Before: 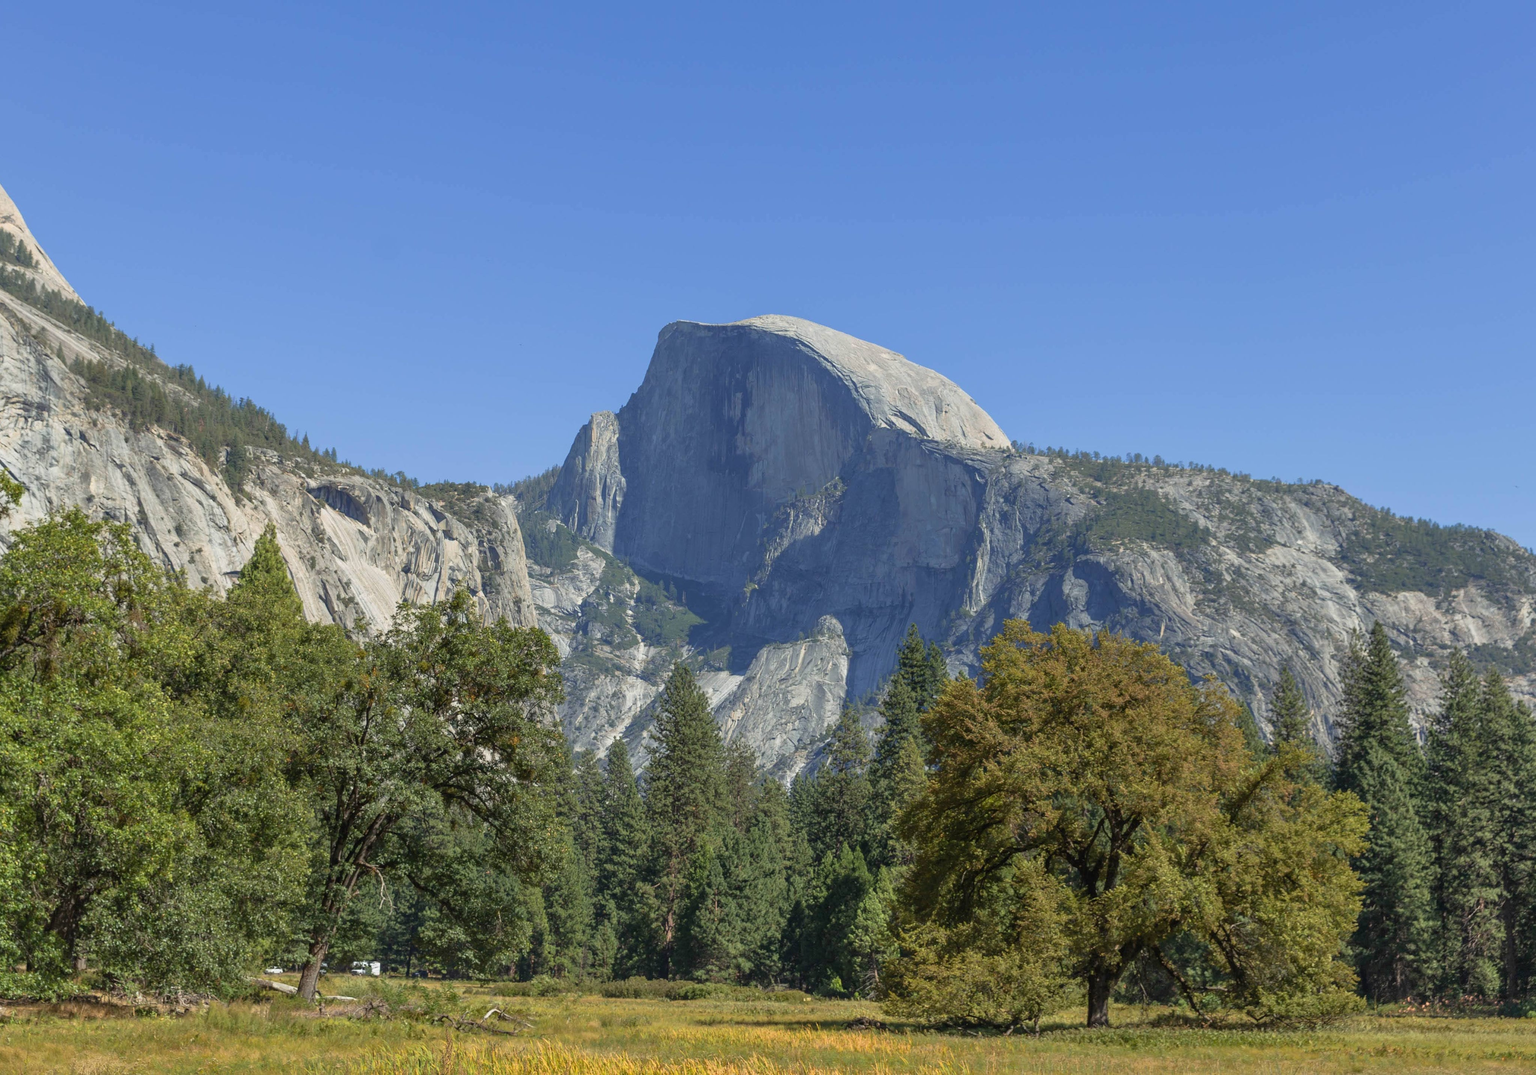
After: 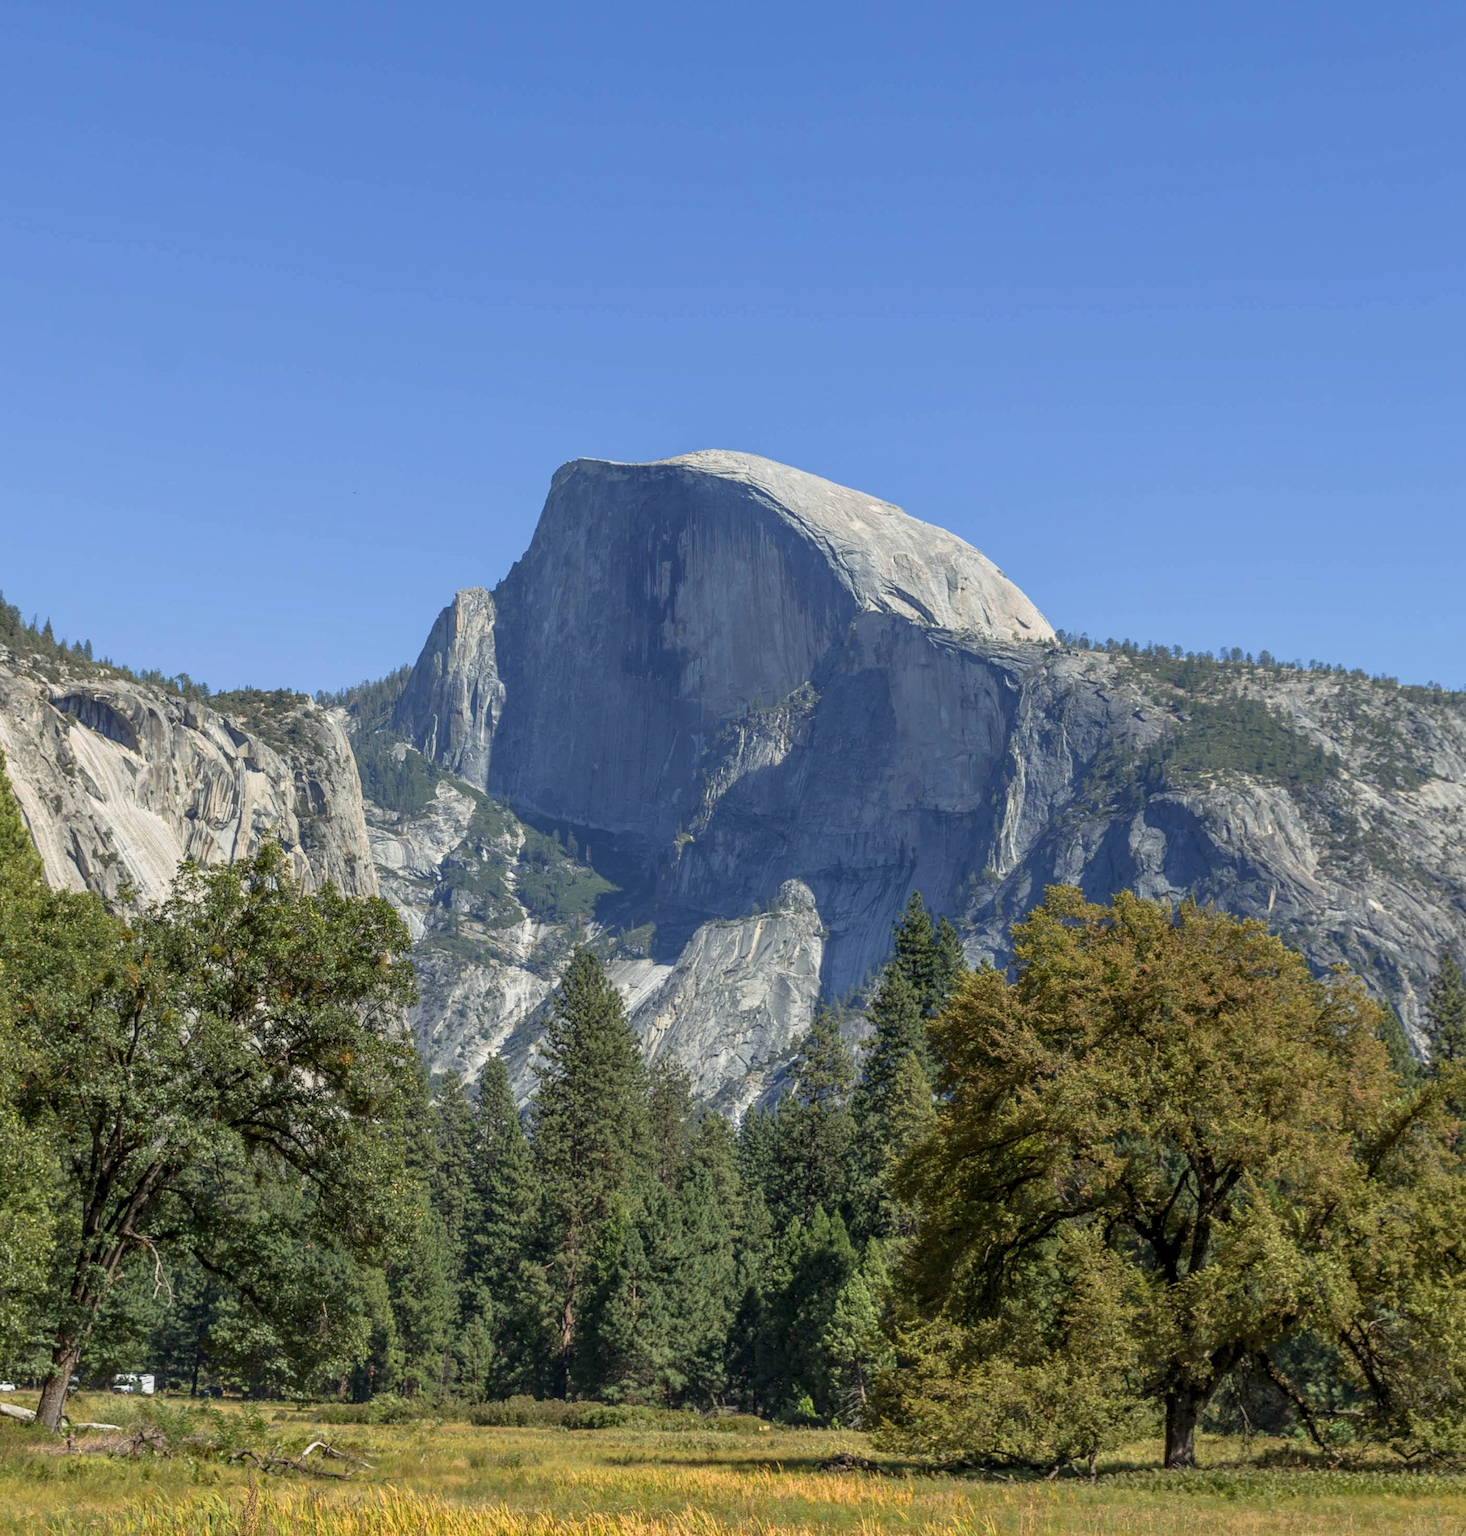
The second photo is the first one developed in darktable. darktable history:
local contrast: on, module defaults
crop and rotate: left 17.732%, right 15.423%
